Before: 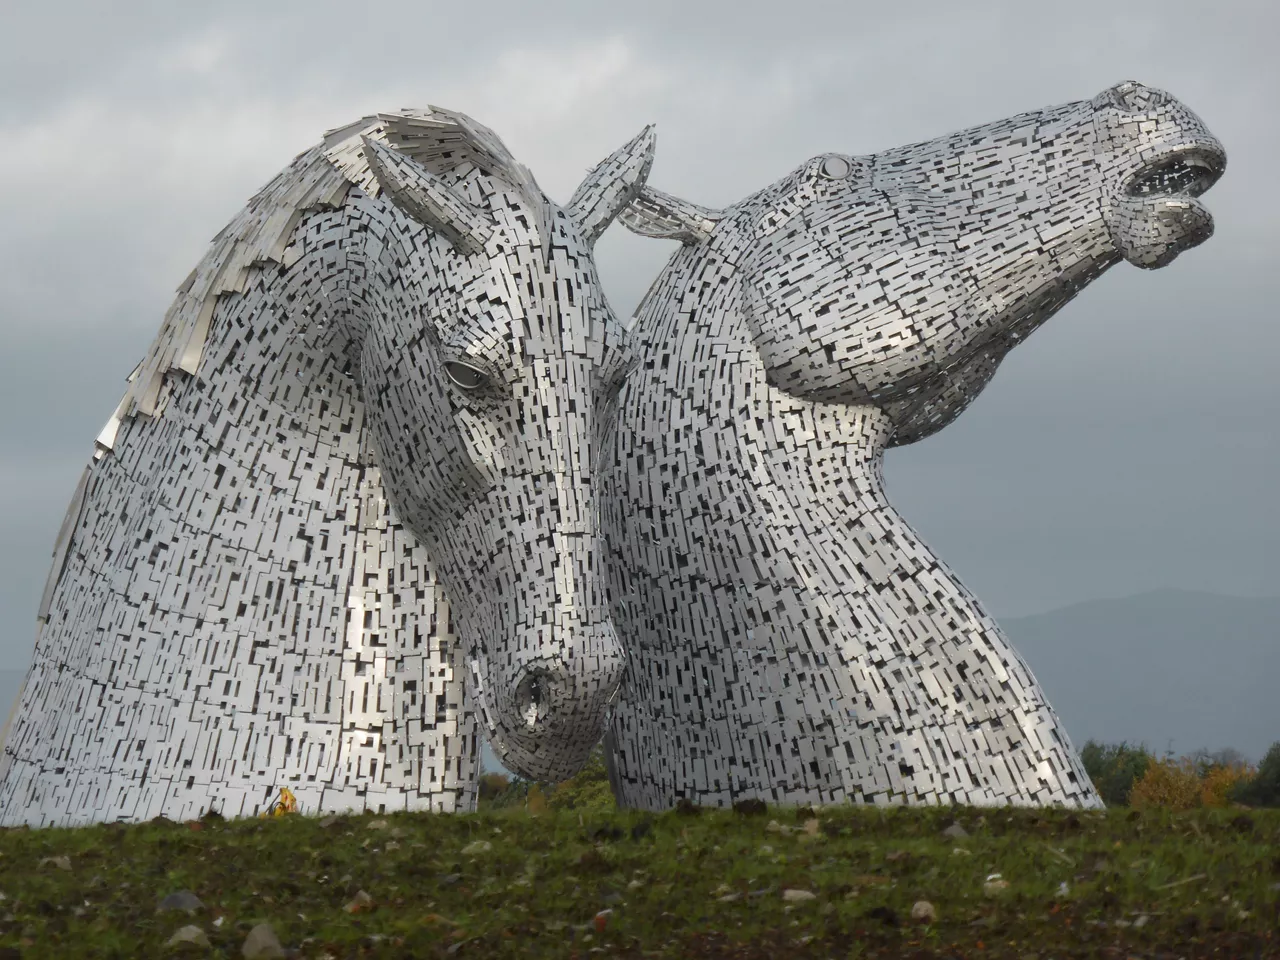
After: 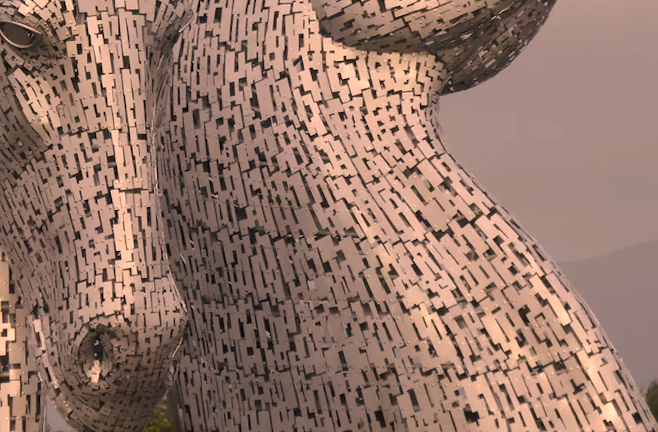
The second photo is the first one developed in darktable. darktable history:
crop: left 35.03%, top 36.625%, right 14.663%, bottom 20.057%
color correction: highlights a* 21.88, highlights b* 22.25
rotate and perspective: rotation -1.75°, automatic cropping off
